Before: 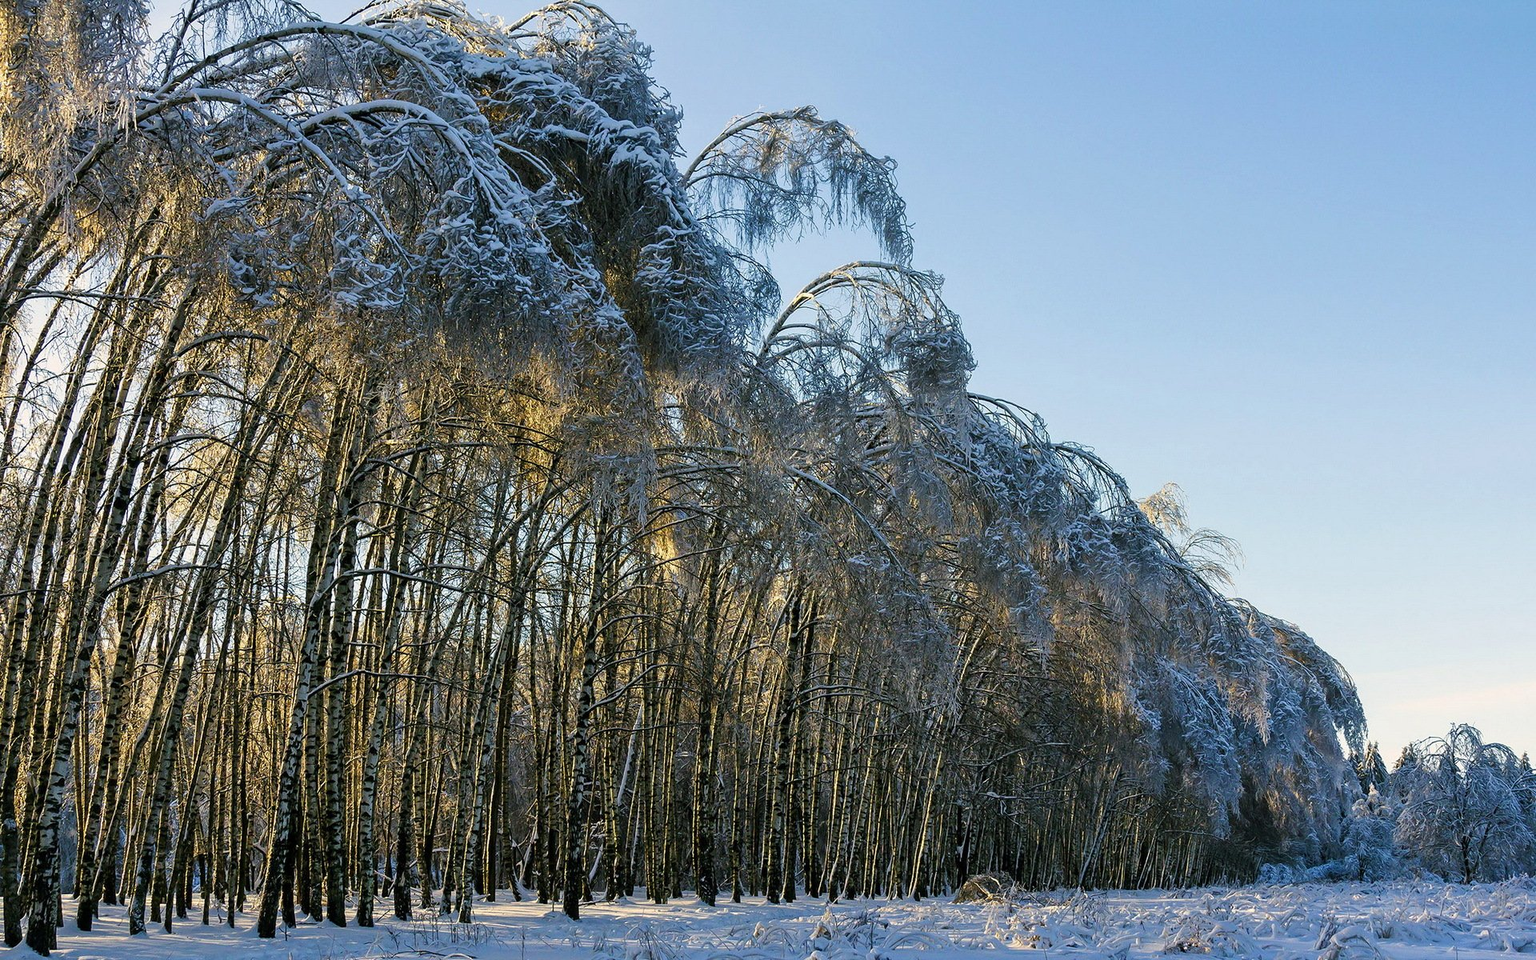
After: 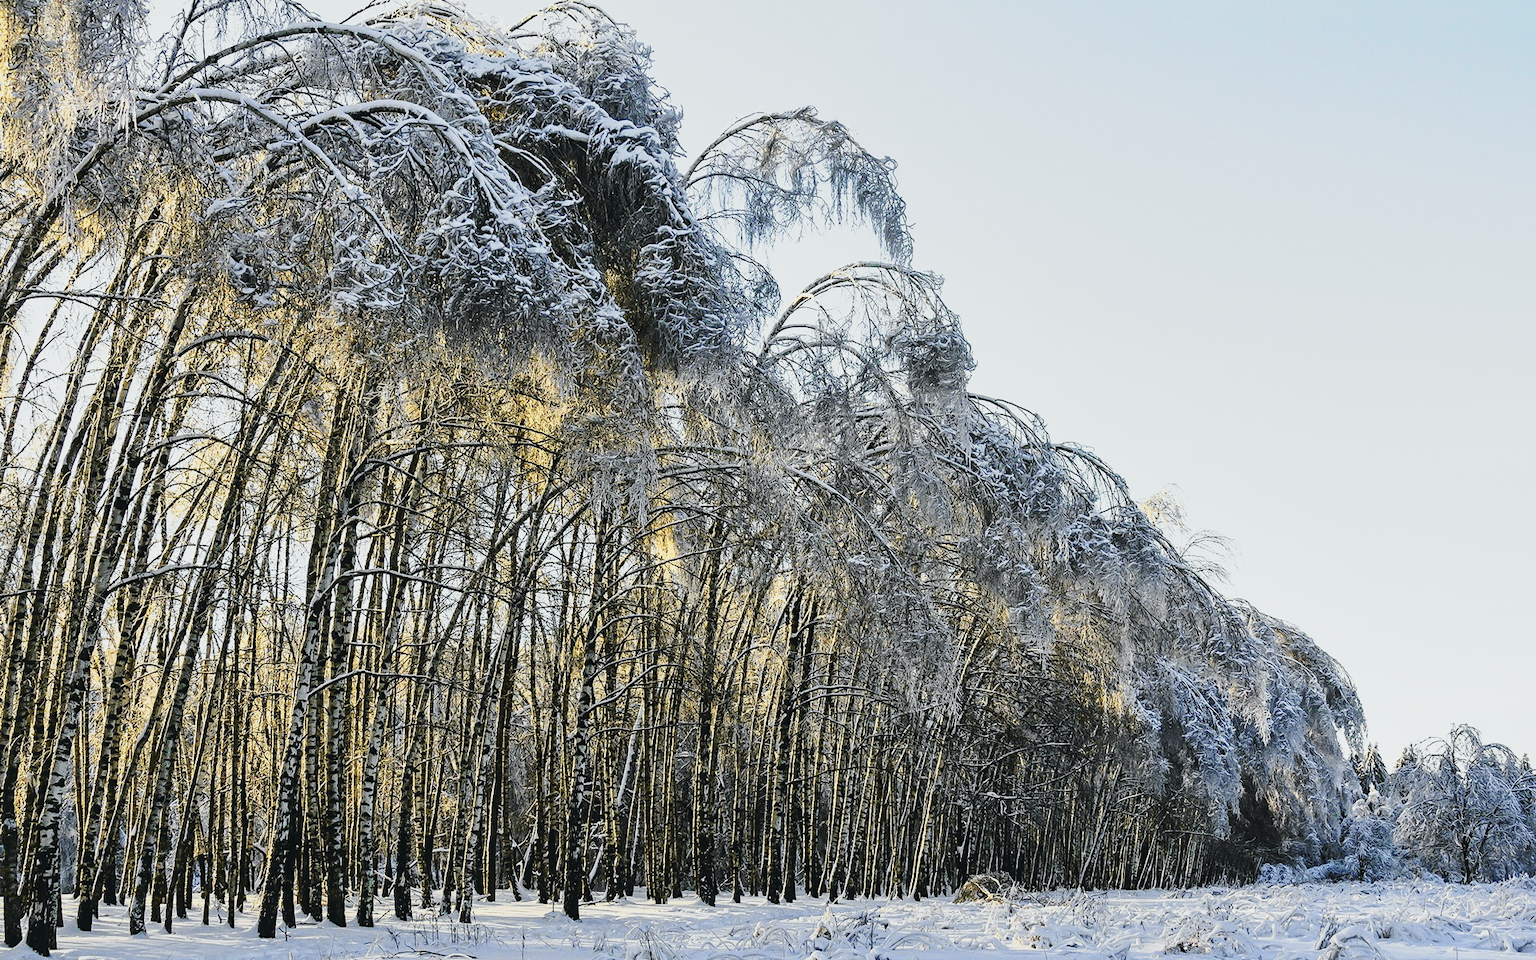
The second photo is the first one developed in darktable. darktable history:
shadows and highlights: on, module defaults
base curve: curves: ch0 [(0, 0) (0.028, 0.03) (0.121, 0.232) (0.46, 0.748) (0.859, 0.968) (1, 1)], preserve colors none
tone curve: curves: ch0 [(0, 0.026) (0.058, 0.049) (0.246, 0.214) (0.437, 0.498) (0.55, 0.644) (0.657, 0.767) (0.822, 0.9) (1, 0.961)]; ch1 [(0, 0) (0.346, 0.307) (0.408, 0.369) (0.453, 0.457) (0.476, 0.489) (0.502, 0.493) (0.521, 0.515) (0.537, 0.531) (0.612, 0.641) (0.676, 0.728) (1, 1)]; ch2 [(0, 0) (0.346, 0.34) (0.434, 0.46) (0.485, 0.494) (0.5, 0.494) (0.511, 0.504) (0.537, 0.551) (0.579, 0.599) (0.625, 0.686) (1, 1)], color space Lab, independent channels, preserve colors none
color correction: highlights b* -0.005, saturation 0.546
